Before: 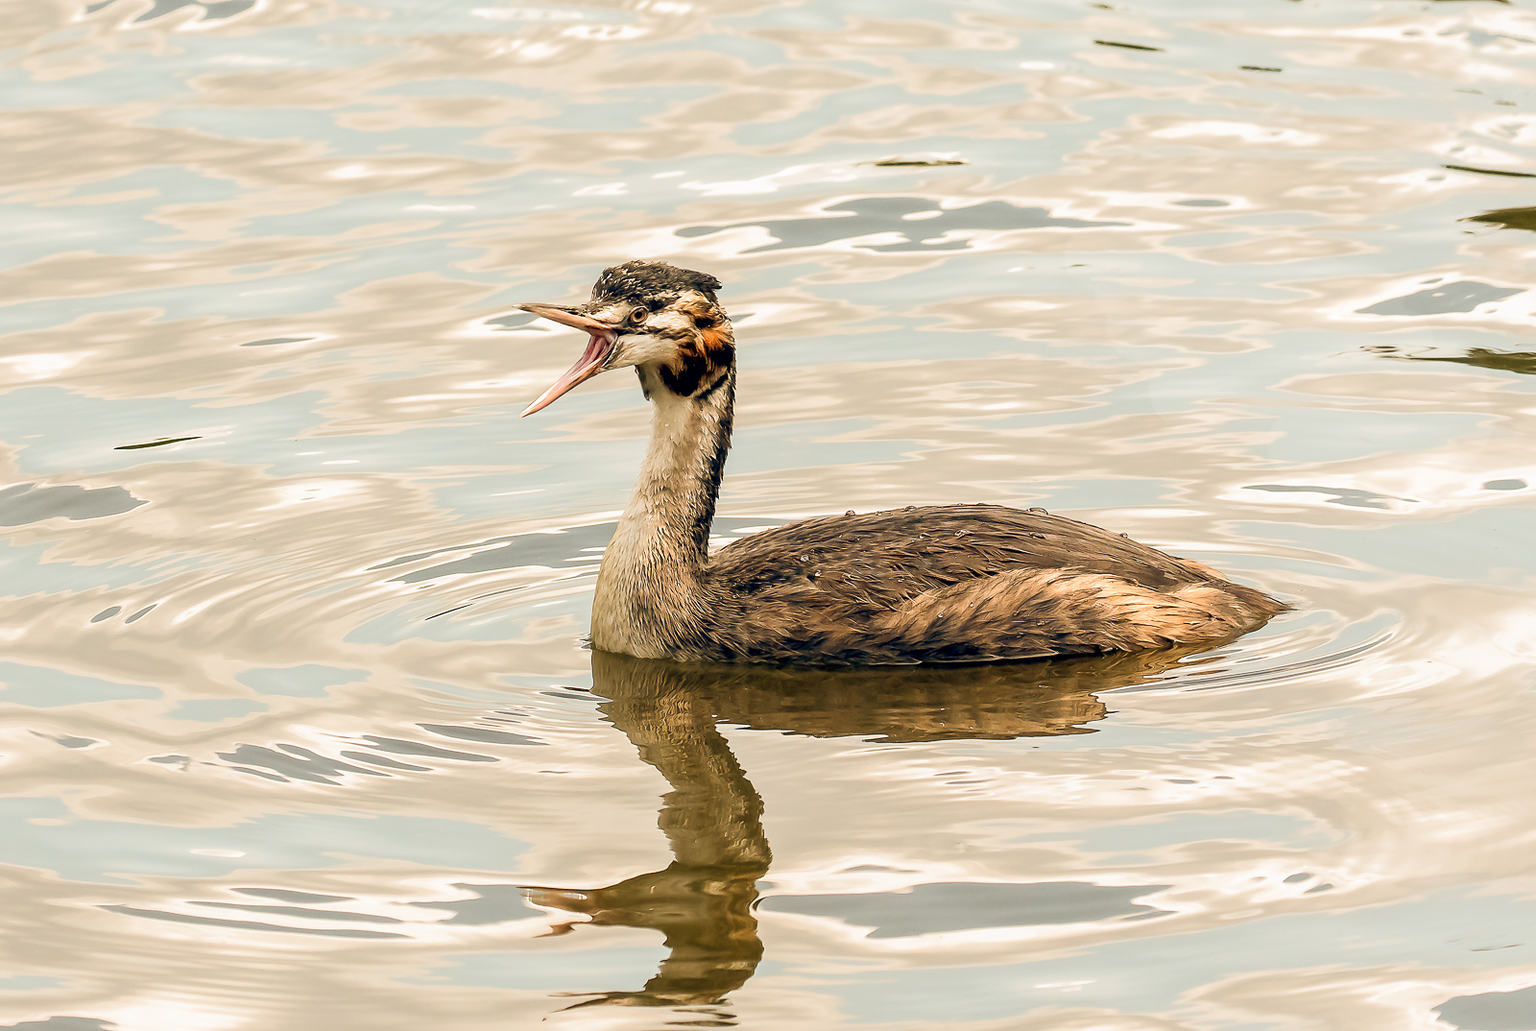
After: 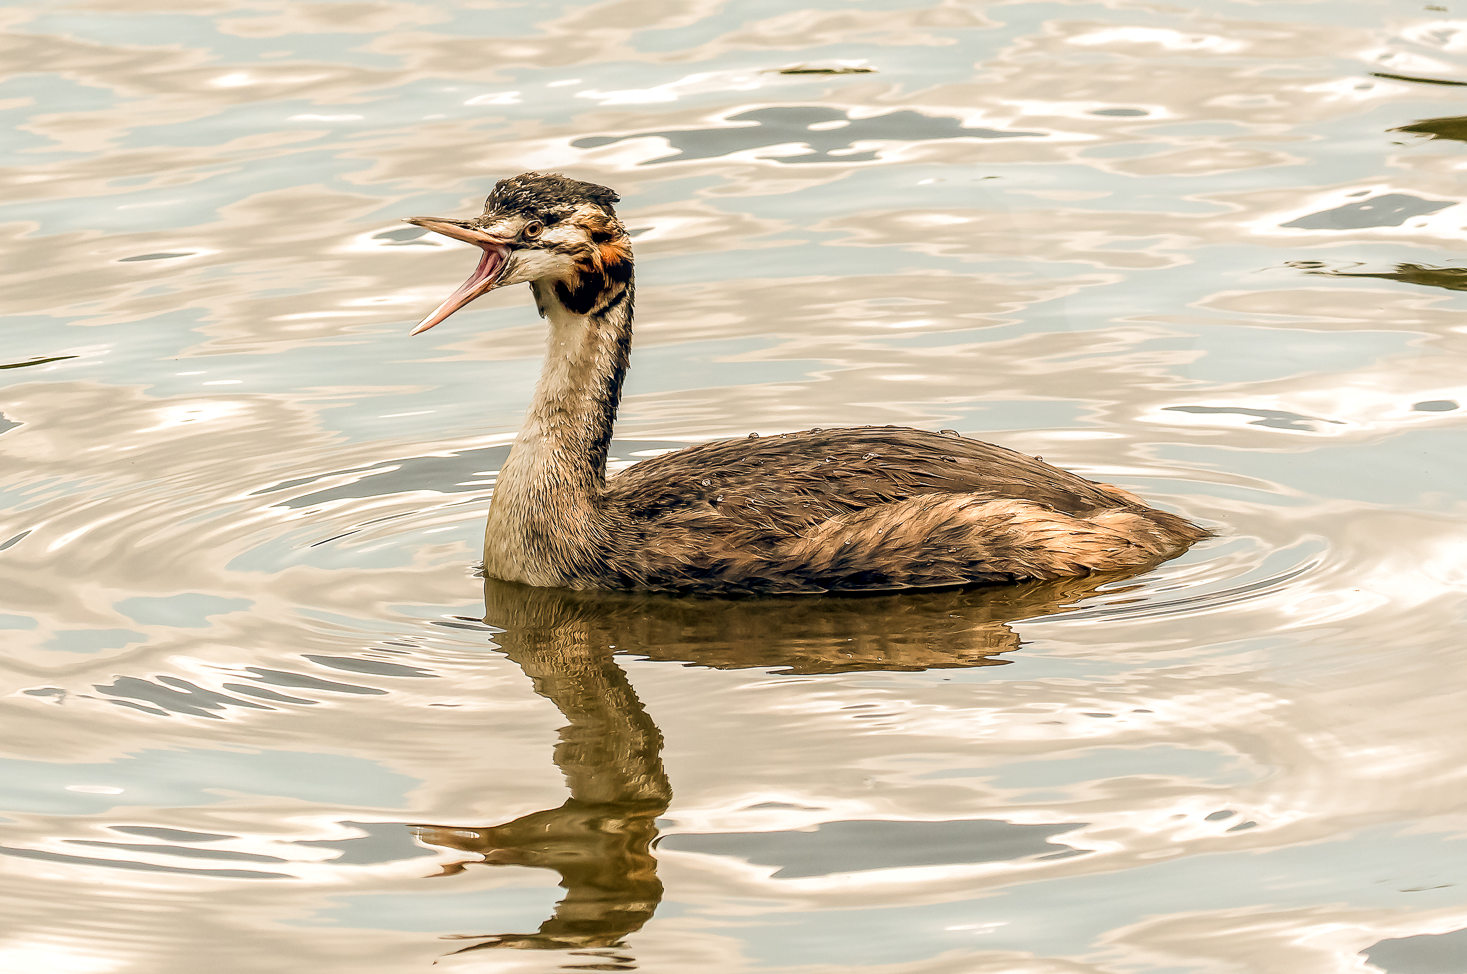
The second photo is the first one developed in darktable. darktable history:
crop and rotate: left 8.262%, top 9.226%
local contrast: detail 130%
